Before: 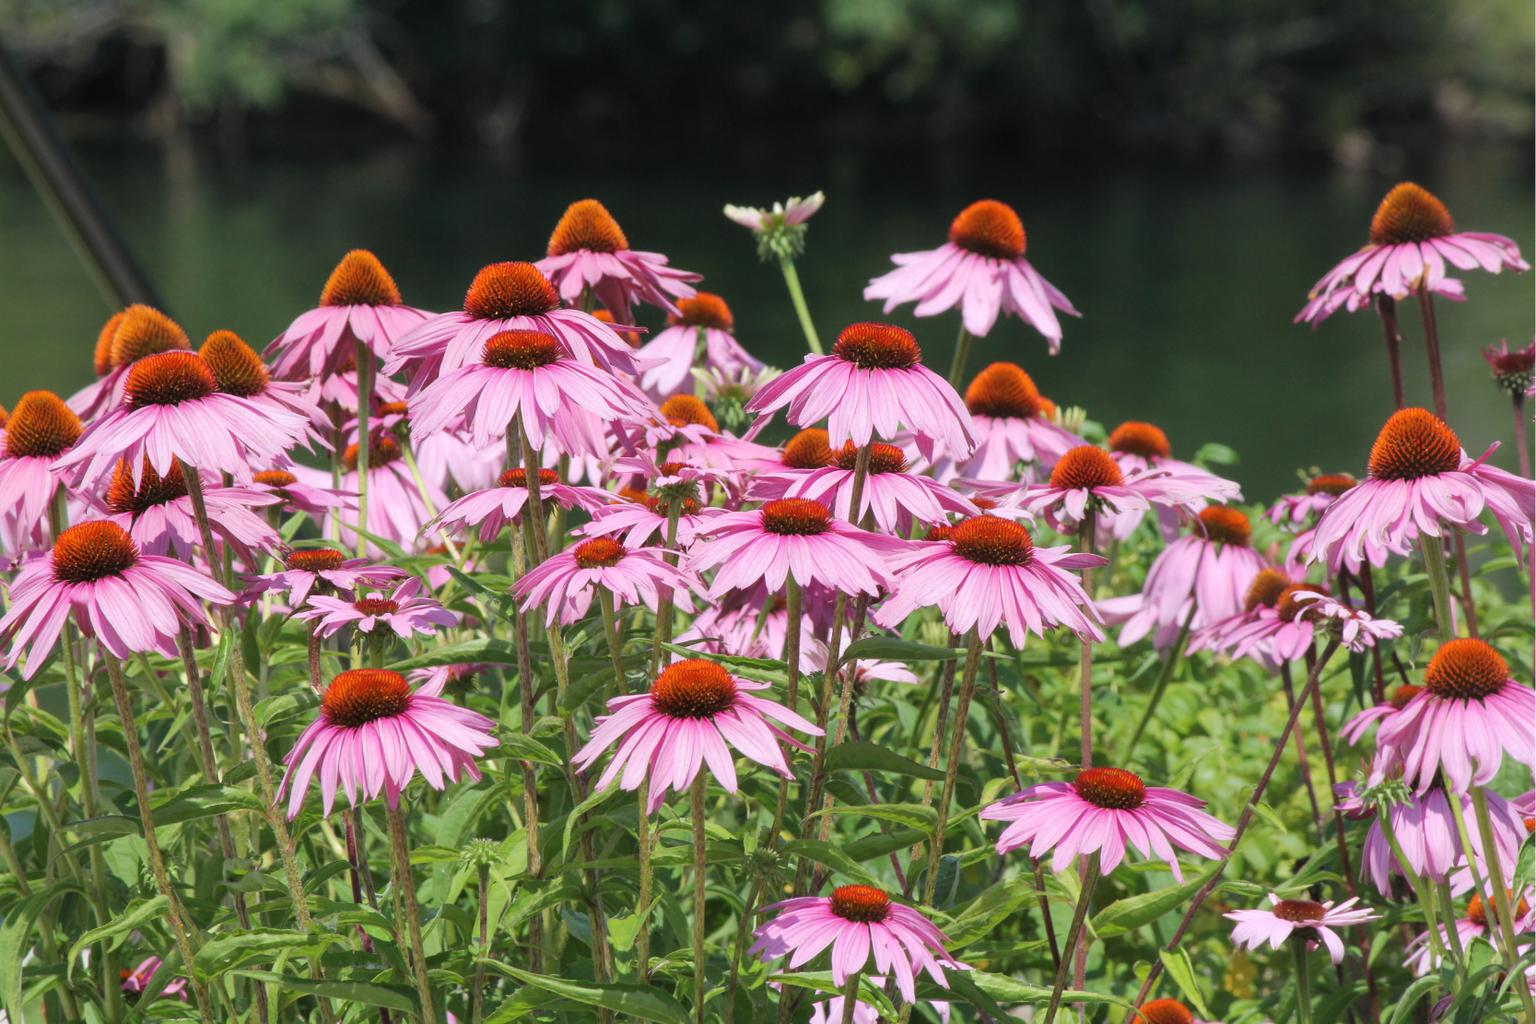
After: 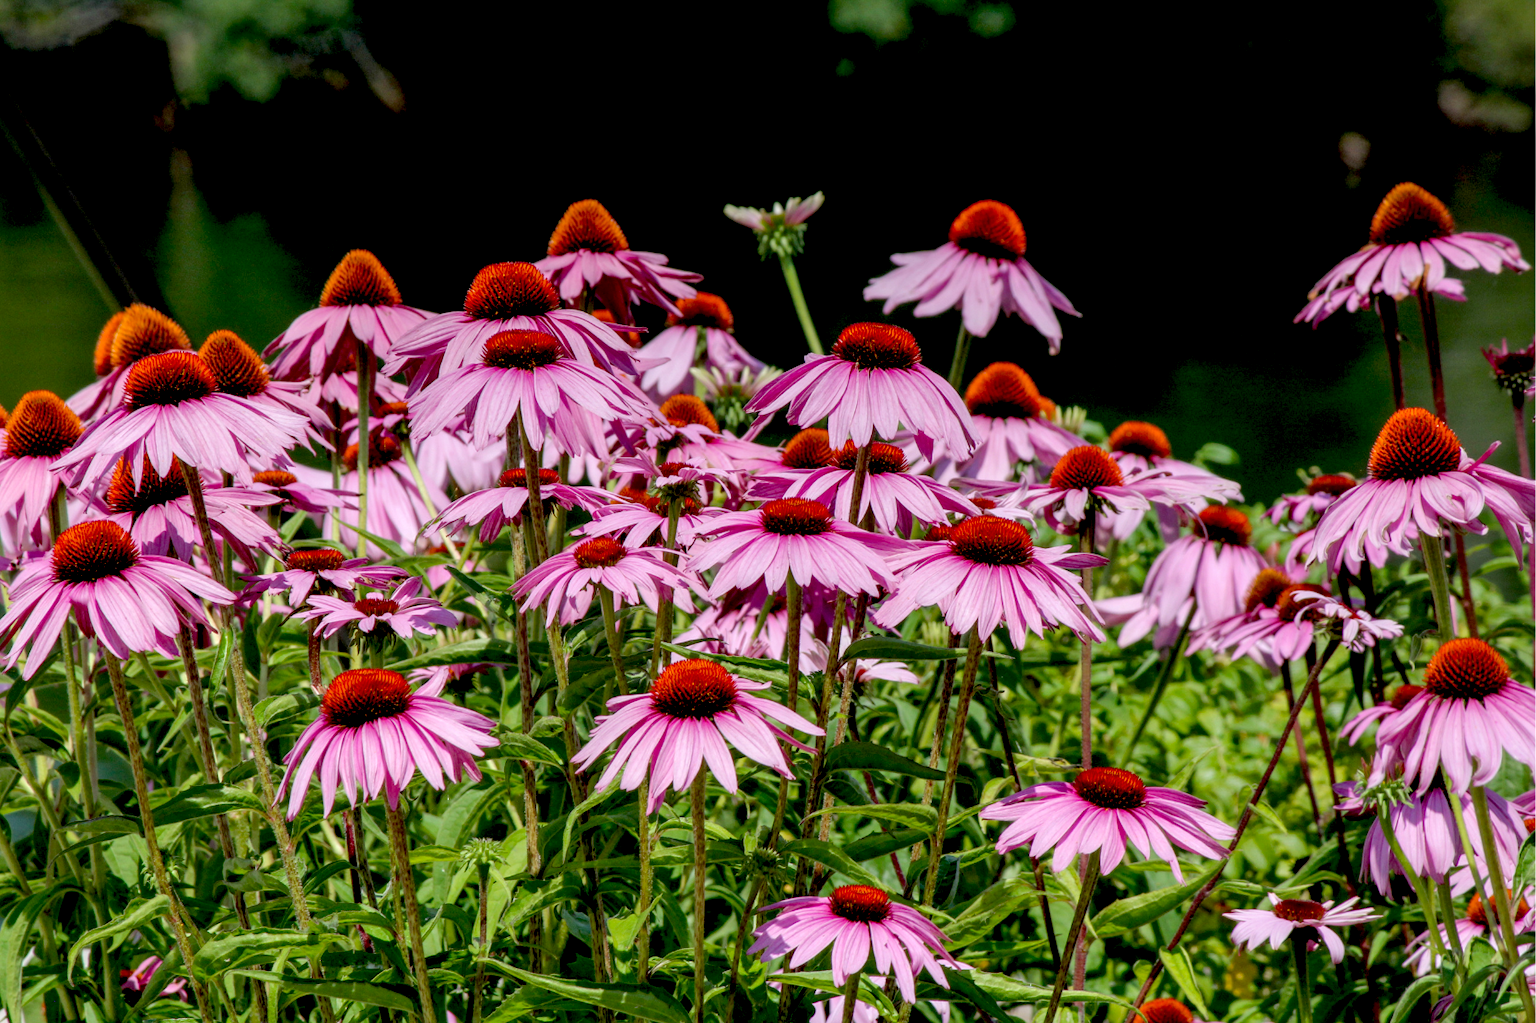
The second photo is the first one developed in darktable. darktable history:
exposure: black level correction 0.047, exposure 0.013 EV, compensate highlight preservation false
local contrast: highlights 35%, detail 135%
